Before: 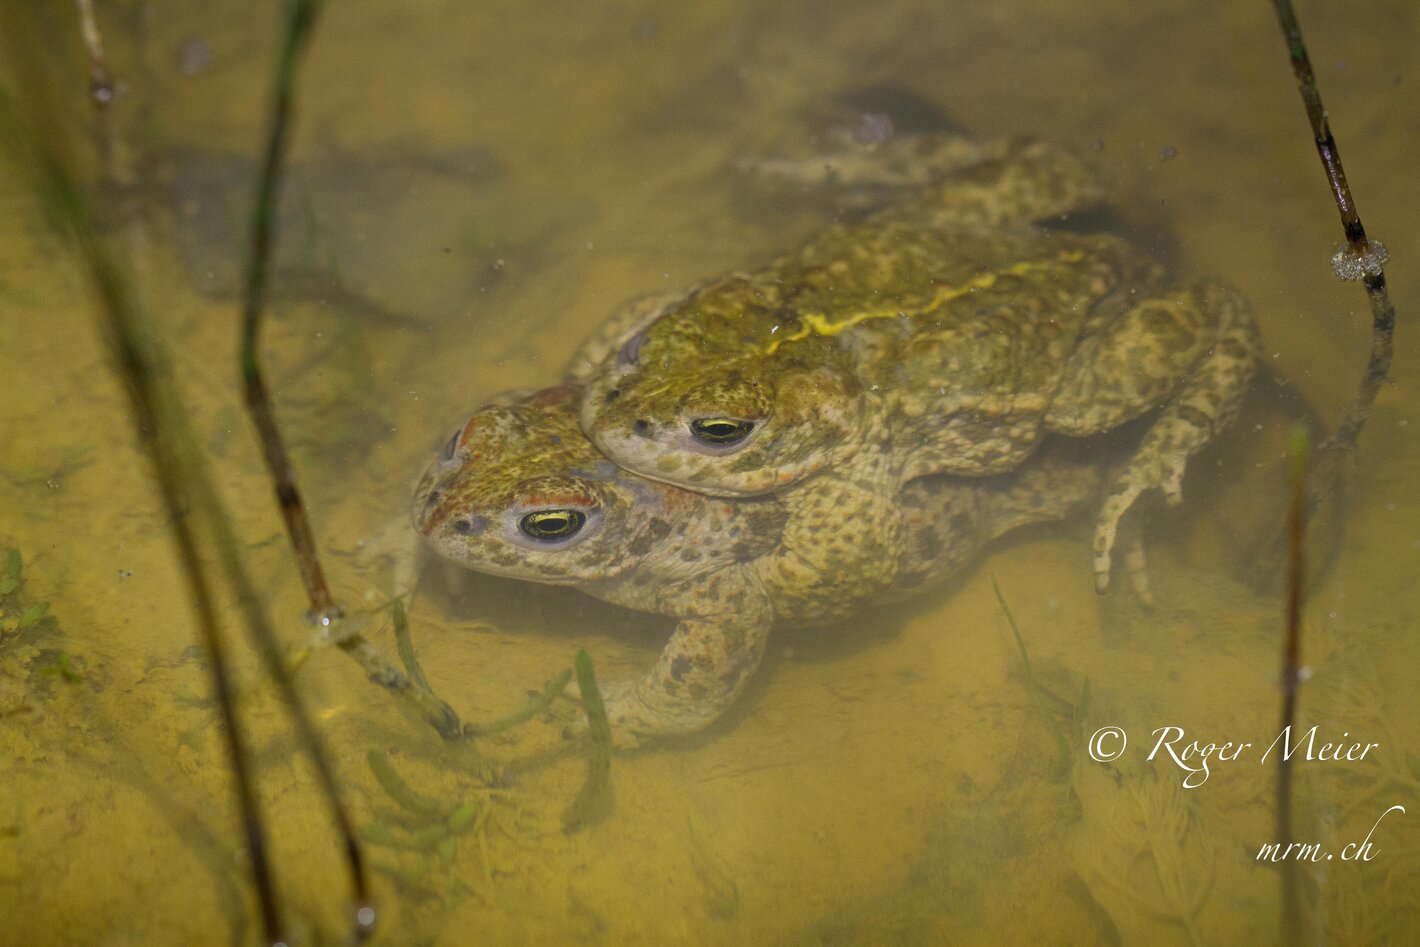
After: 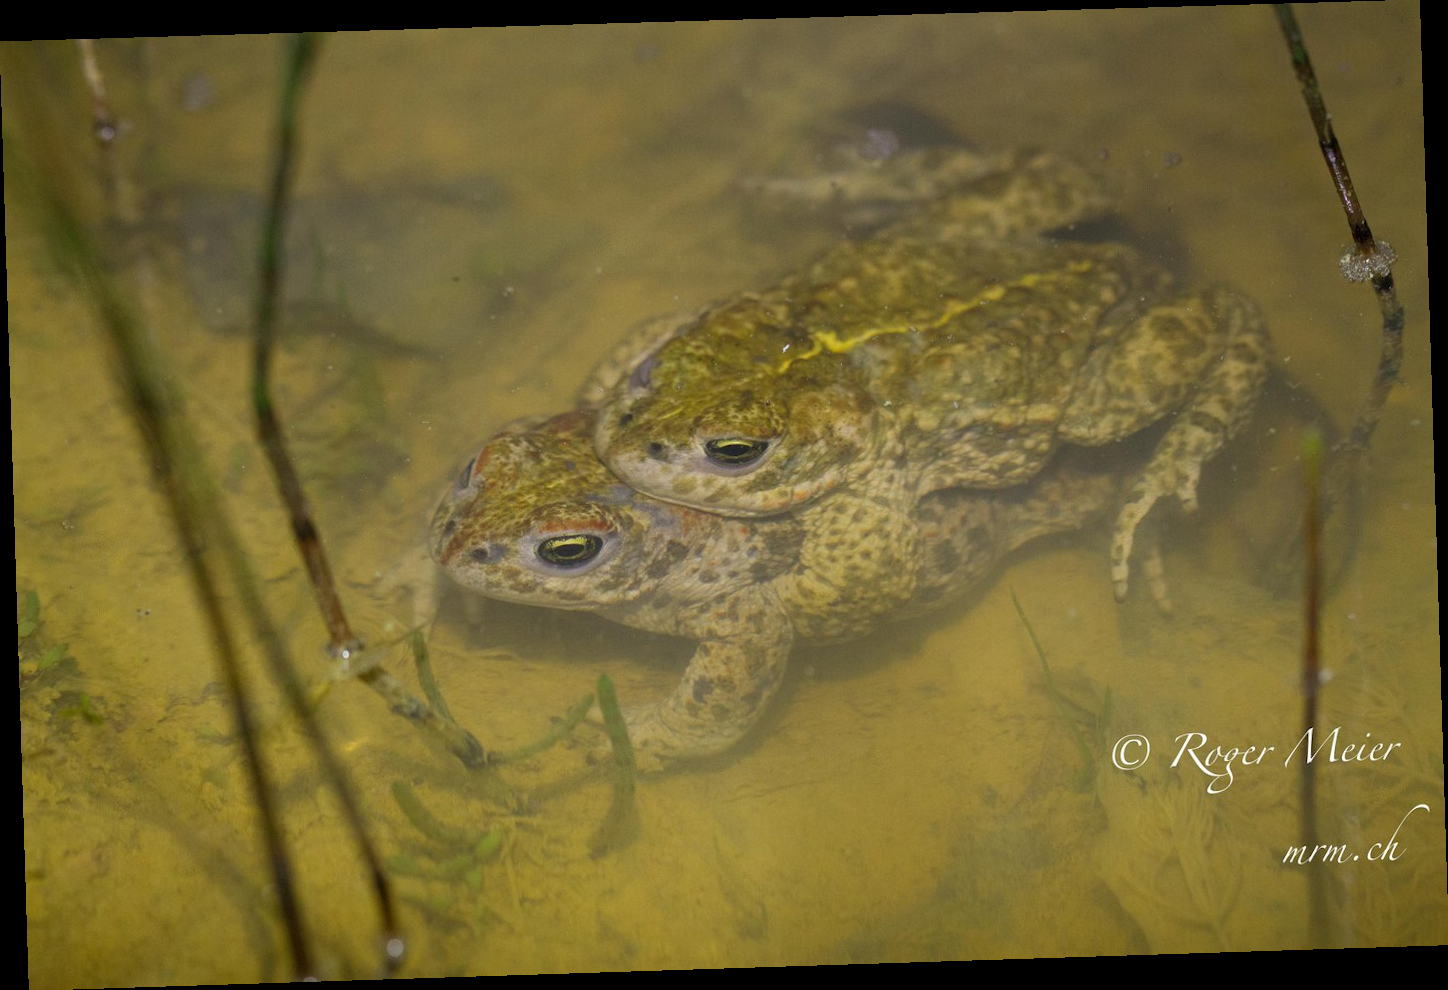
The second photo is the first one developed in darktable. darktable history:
rotate and perspective: rotation -1.77°, lens shift (horizontal) 0.004, automatic cropping off
